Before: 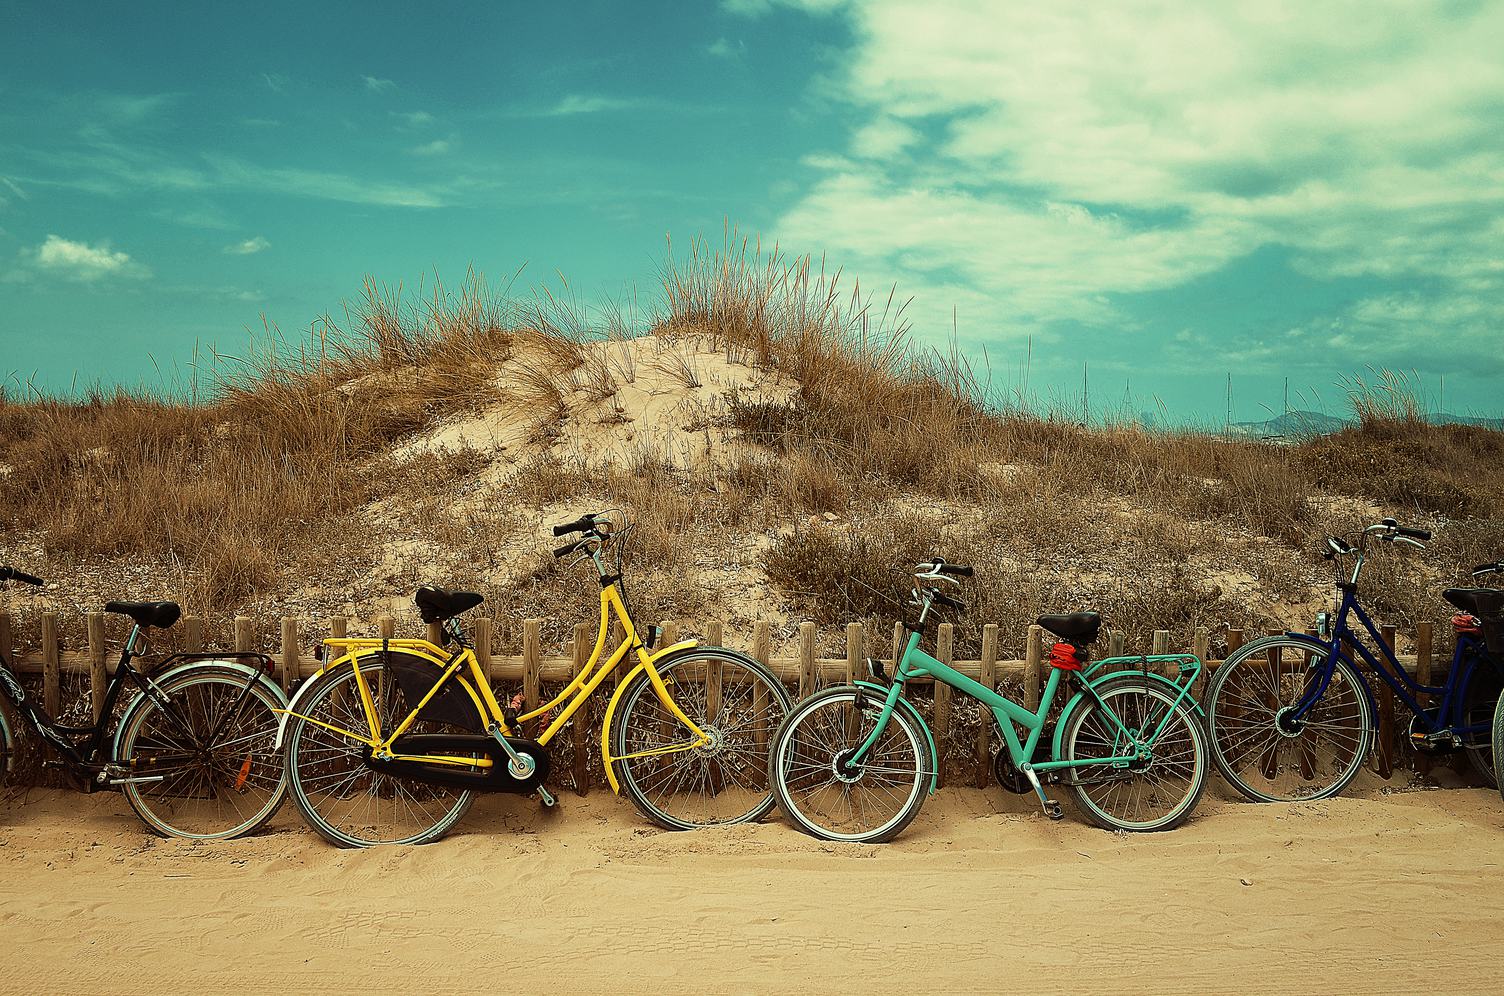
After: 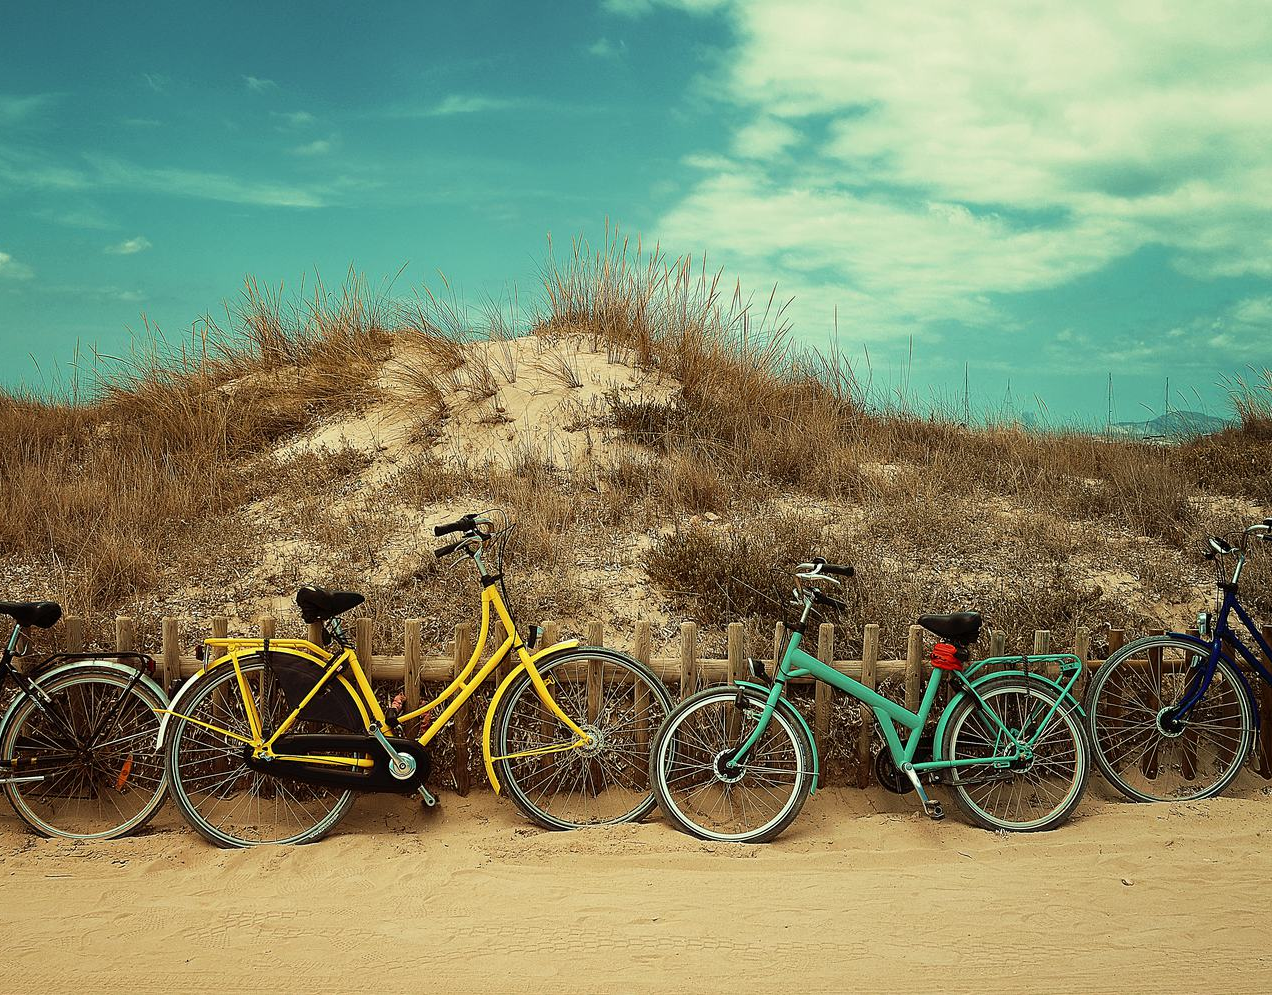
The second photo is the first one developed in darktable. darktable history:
crop: left 7.976%, right 7.429%
